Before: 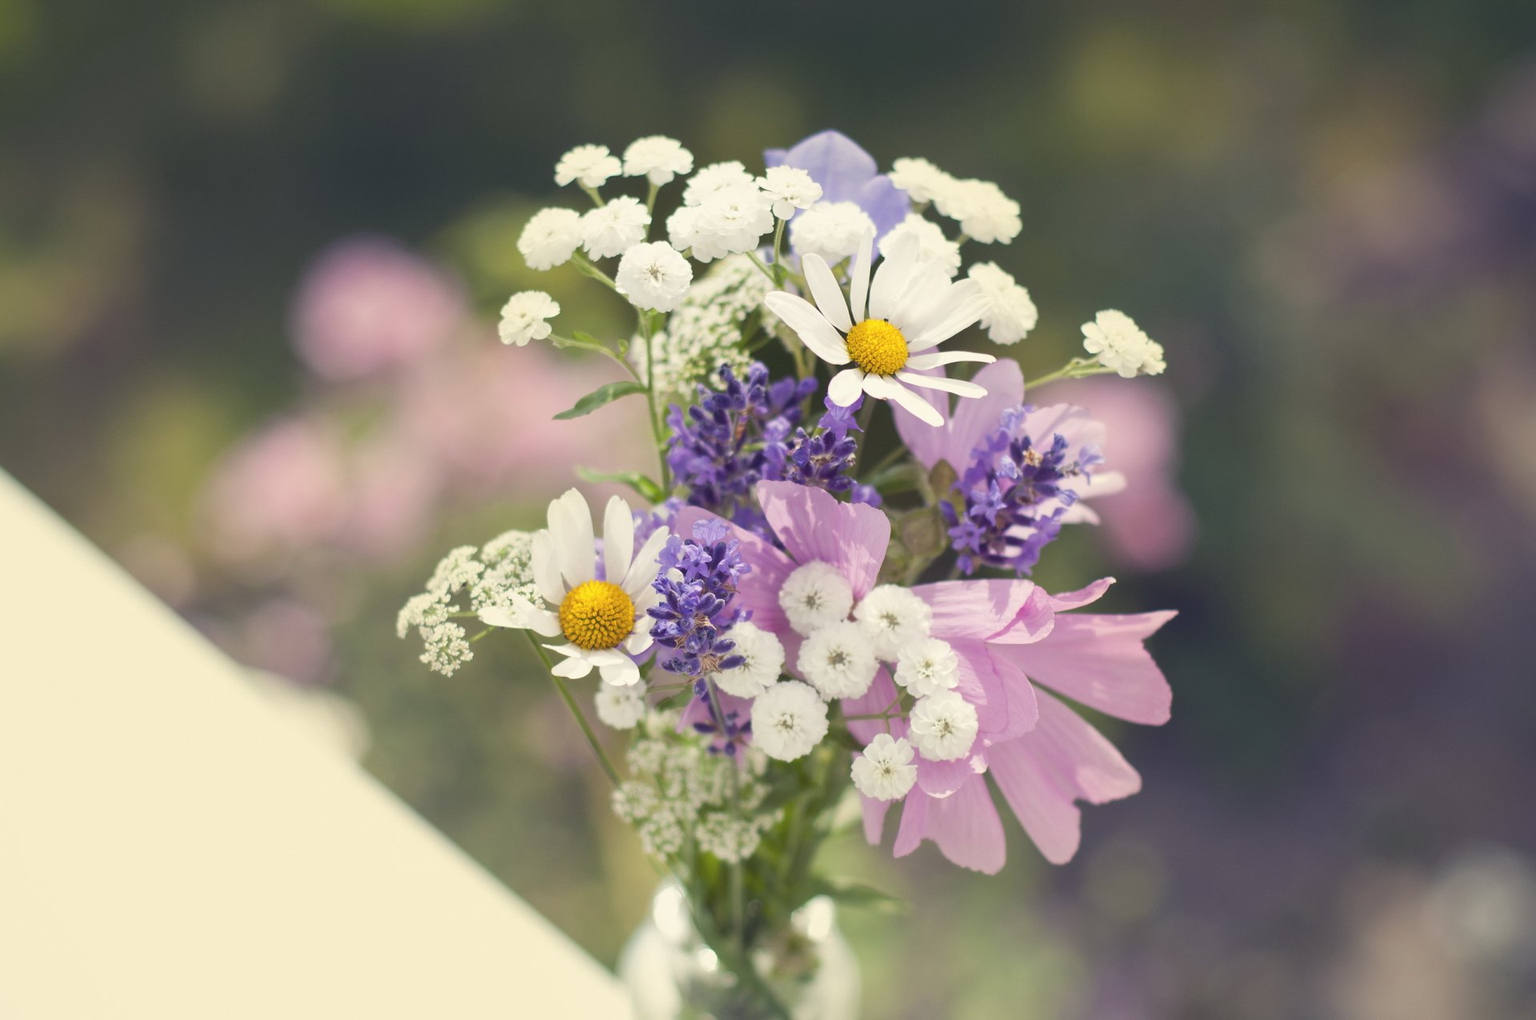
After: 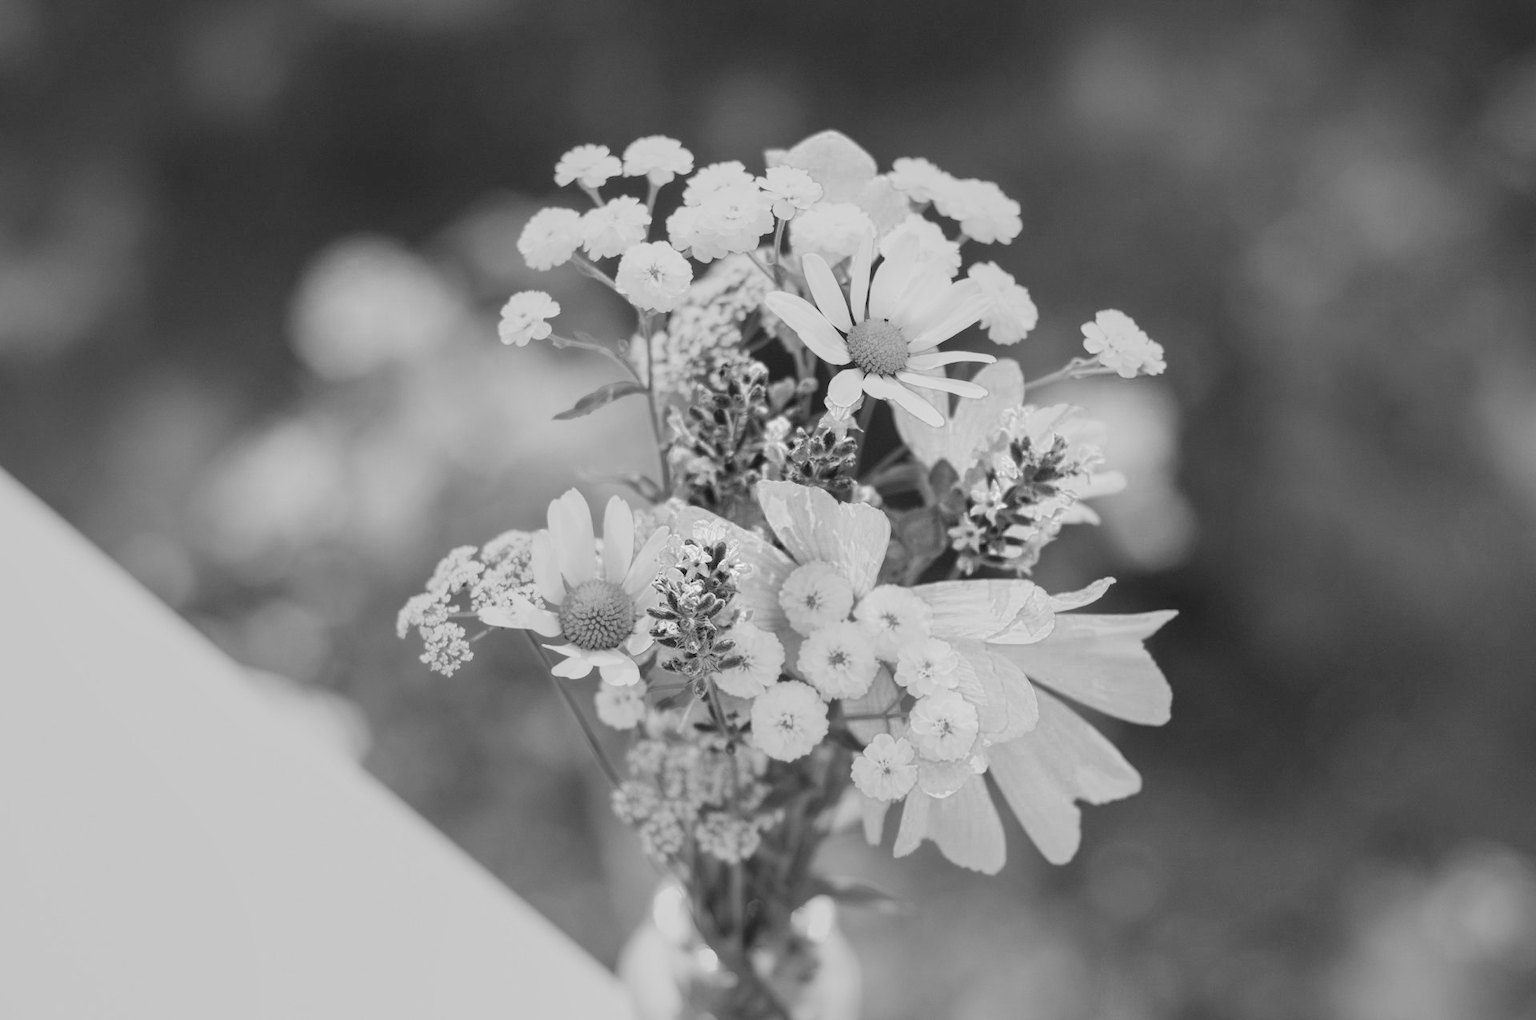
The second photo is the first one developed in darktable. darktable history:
filmic rgb: black relative exposure -7.65 EV, white relative exposure 4.56 EV, threshold 5.98 EV, hardness 3.61, contrast 0.999, enable highlight reconstruction true
color zones: curves: ch0 [(0, 0.613) (0.01, 0.613) (0.245, 0.448) (0.498, 0.529) (0.642, 0.665) (0.879, 0.777) (0.99, 0.613)]; ch1 [(0, 0) (0.143, 0) (0.286, 0) (0.429, 0) (0.571, 0) (0.714, 0) (0.857, 0)]
local contrast: on, module defaults
